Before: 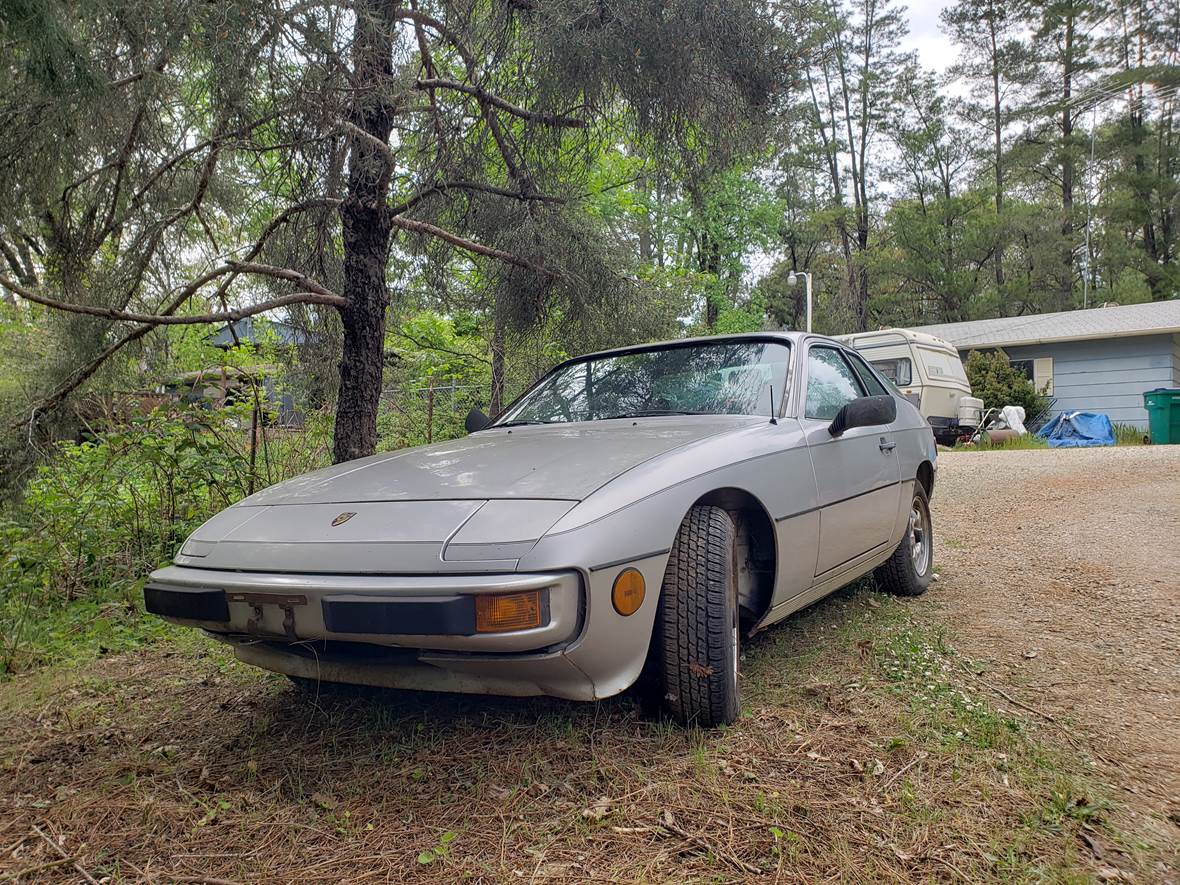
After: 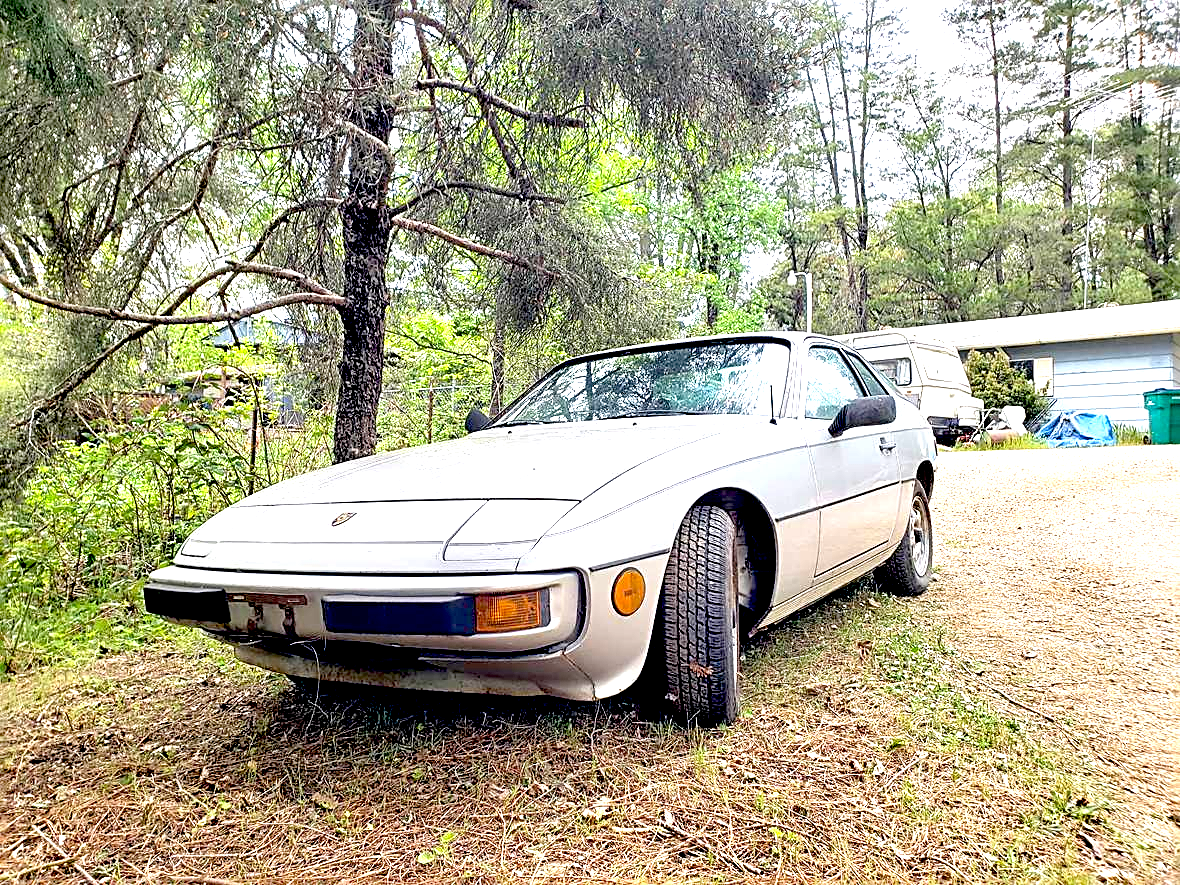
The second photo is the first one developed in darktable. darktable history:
sharpen: radius 2.744
exposure: black level correction 0.014, exposure 1.764 EV, compensate exposure bias true, compensate highlight preservation false
